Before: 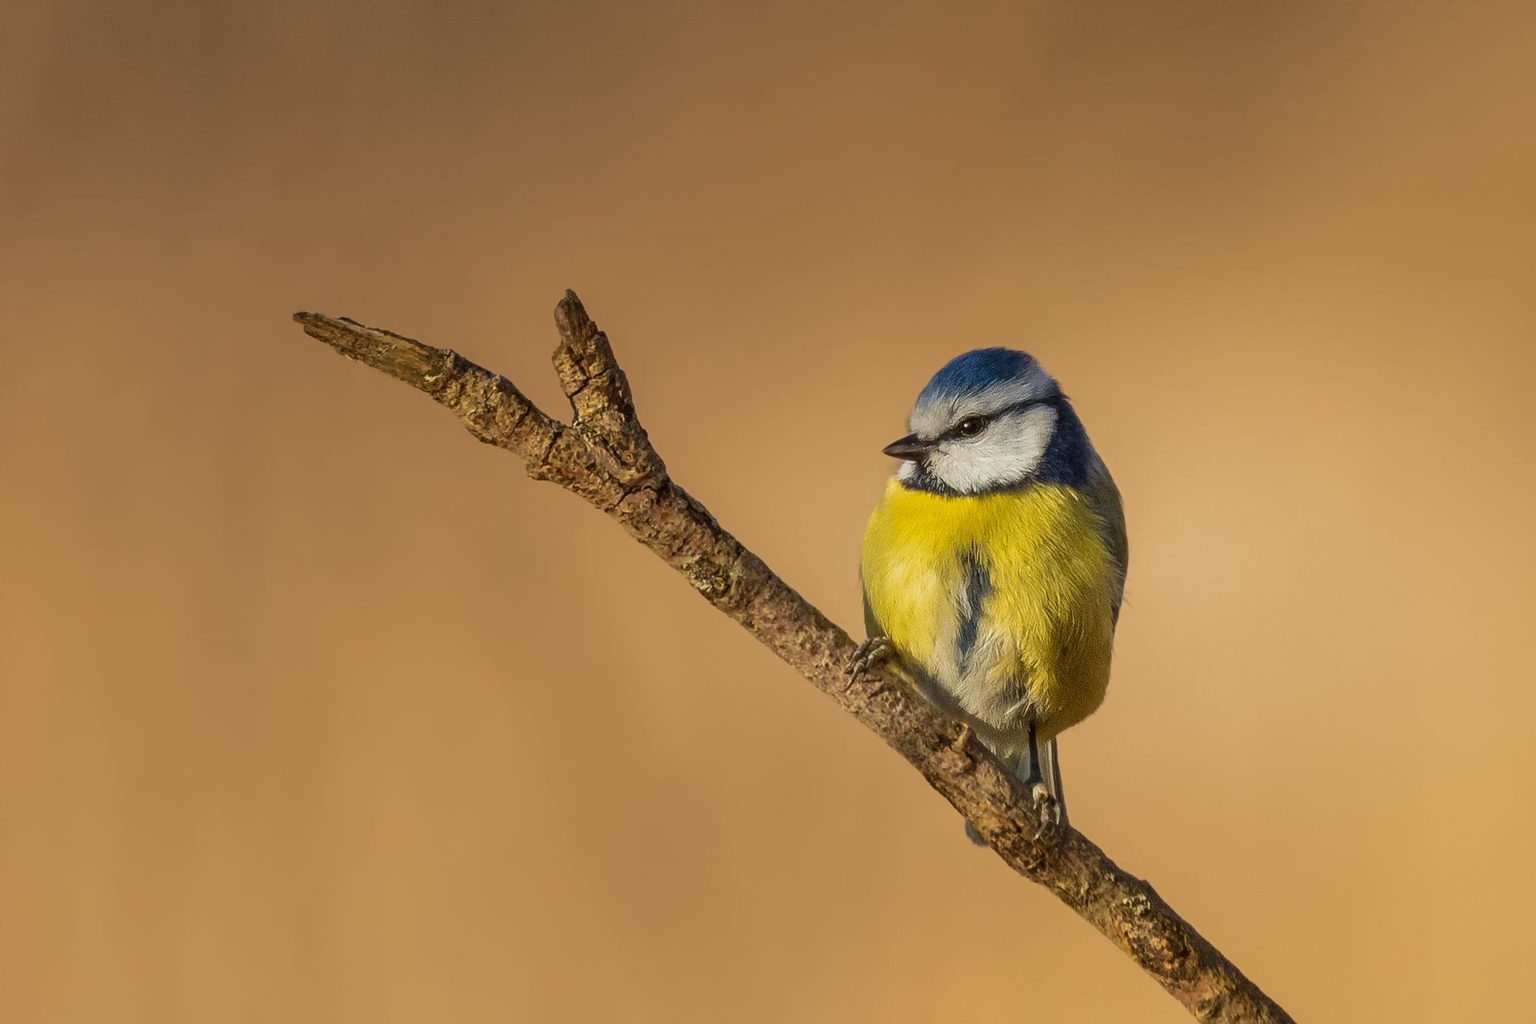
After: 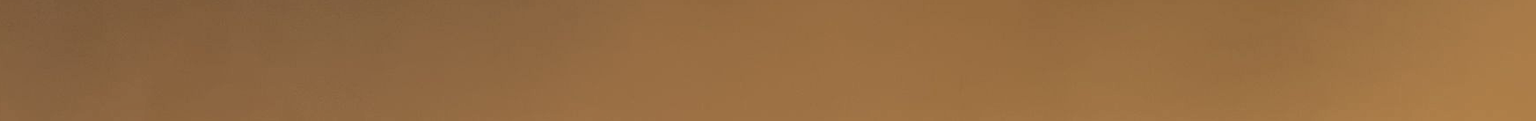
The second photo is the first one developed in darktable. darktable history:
local contrast: detail 130%
crop and rotate: left 9.644%, top 9.491%, right 6.021%, bottom 80.509%
